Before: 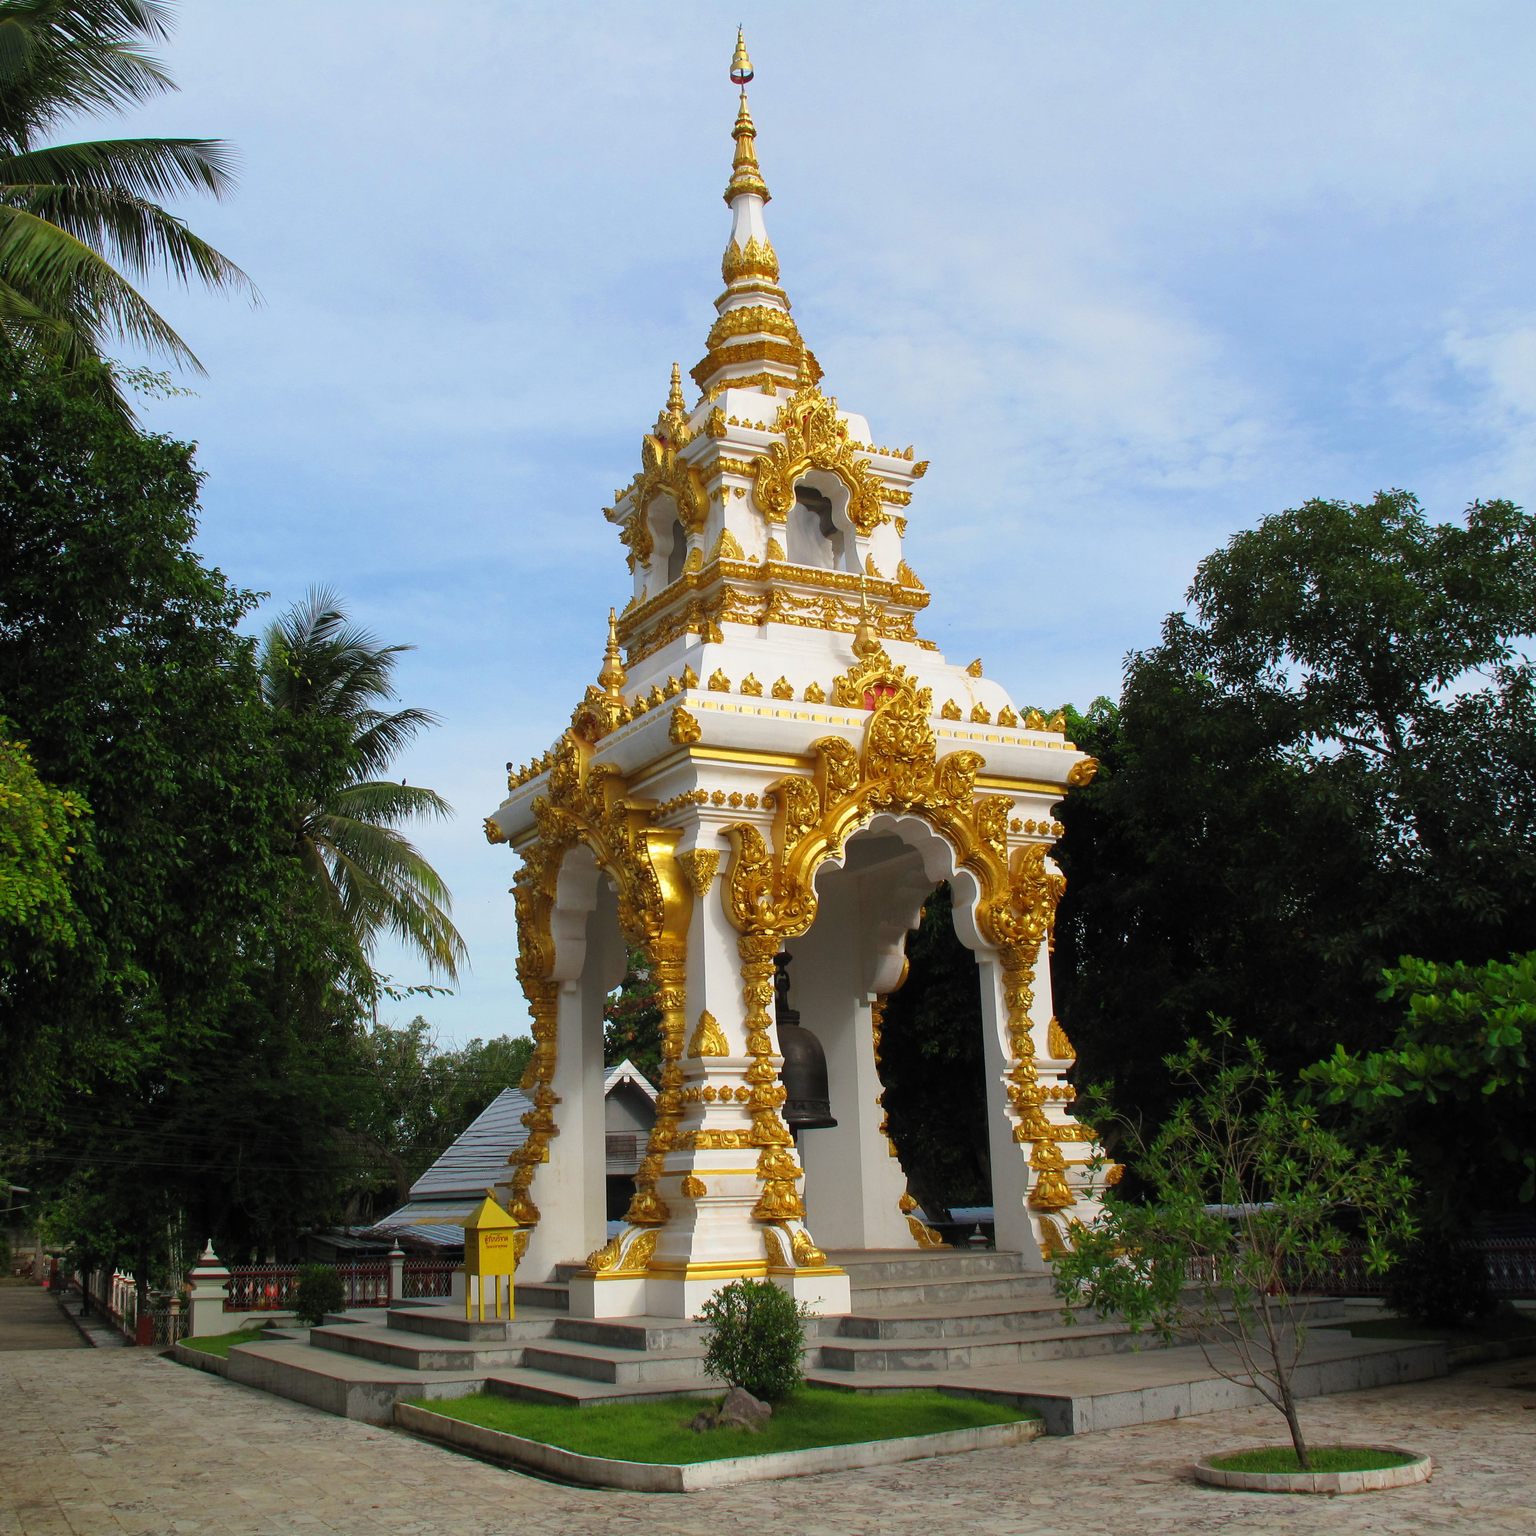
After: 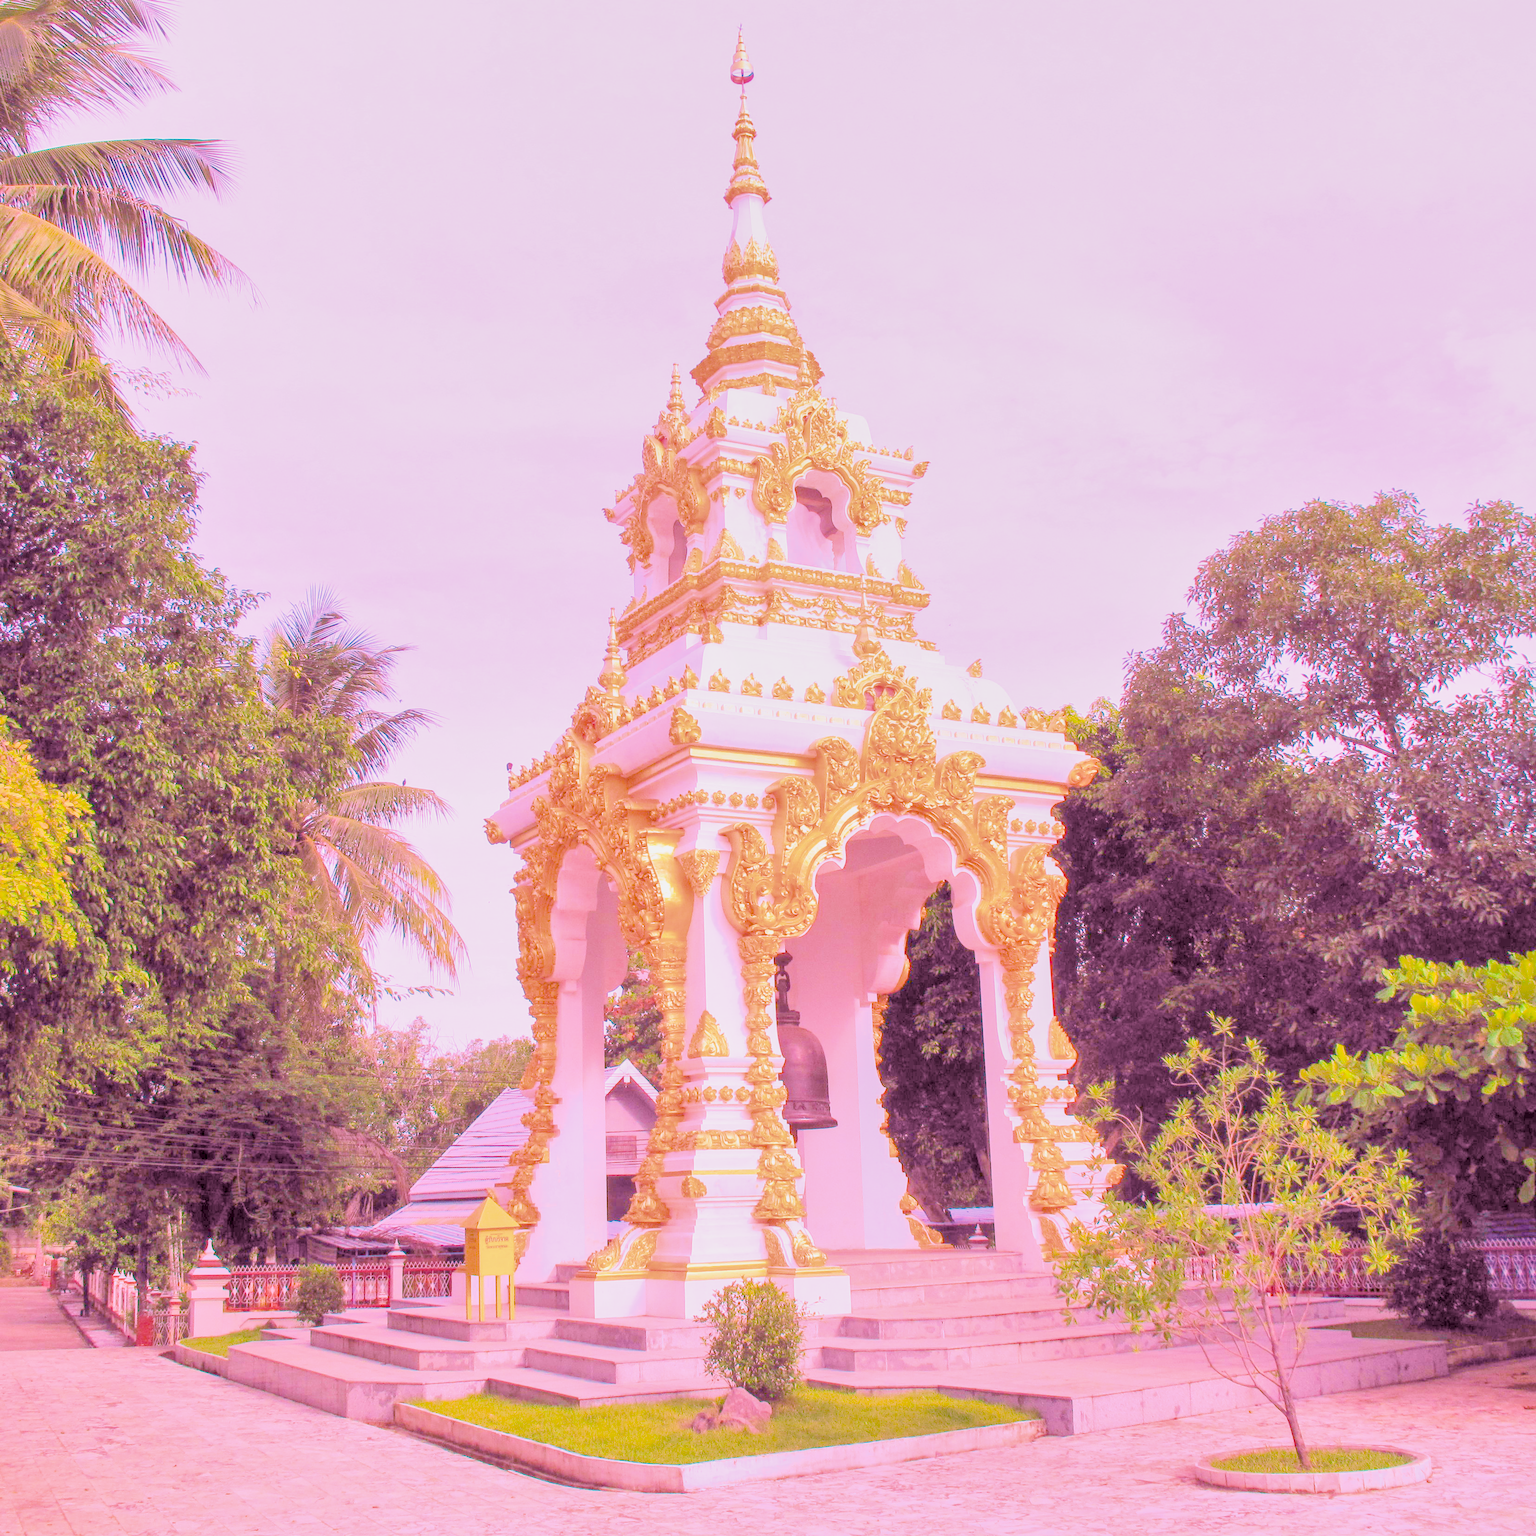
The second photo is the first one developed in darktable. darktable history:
raw chromatic aberrations: on, module defaults
color balance rgb: perceptual saturation grading › global saturation 25%, global vibrance 20%
highlight reconstruction: method reconstruct color, iterations 1, diameter of reconstruction 64 px
hot pixels: on, module defaults
lens correction: scale 1, crop 1, focal 35, aperture 2.8, distance 1000, camera "Canon EOS RP", lens "Canon RF 35mm F1.8 MACRO IS STM"
exposure: black level correction 0.001, exposure 1.398 EV, compensate exposure bias true, compensate highlight preservation false
haze removal: compatibility mode true, adaptive false
local contrast: detail 130%
white balance: red 2.064, blue 1.605
shadows and highlights: shadows 25, white point adjustment -3, highlights -30
filmic rgb: black relative exposure -16 EV, white relative exposure 6.12 EV, hardness 5.22
velvia: on, module defaults
tone equalizer "mask blending: all purposes": on, module defaults
